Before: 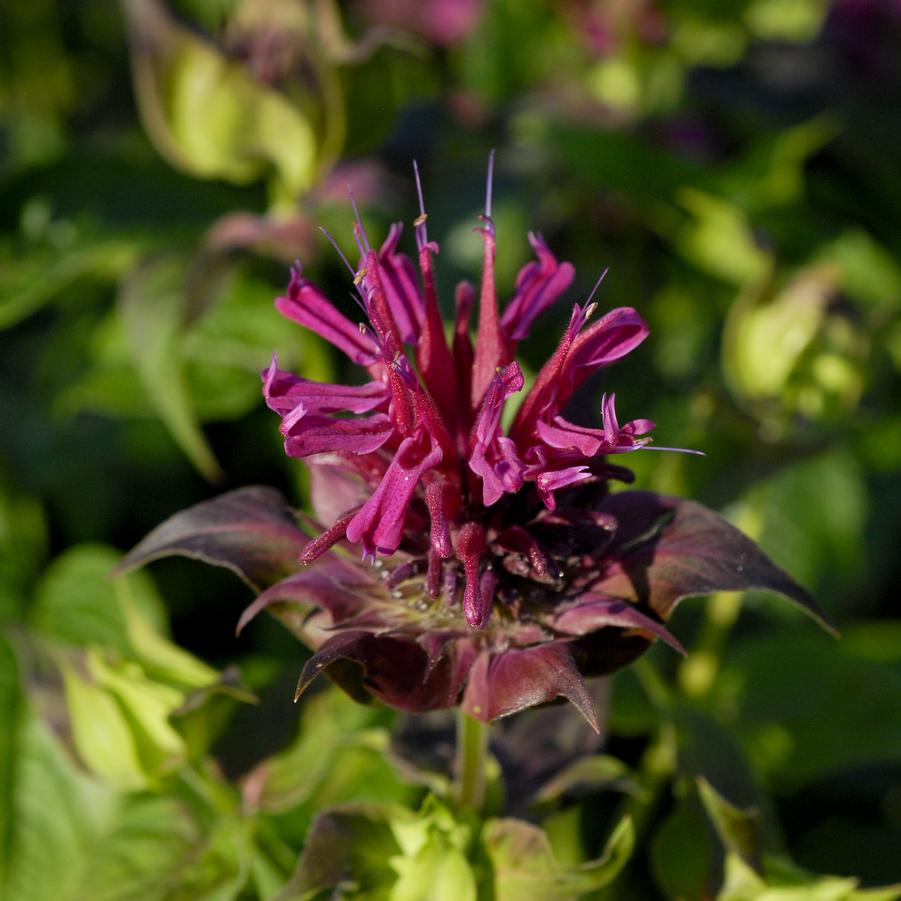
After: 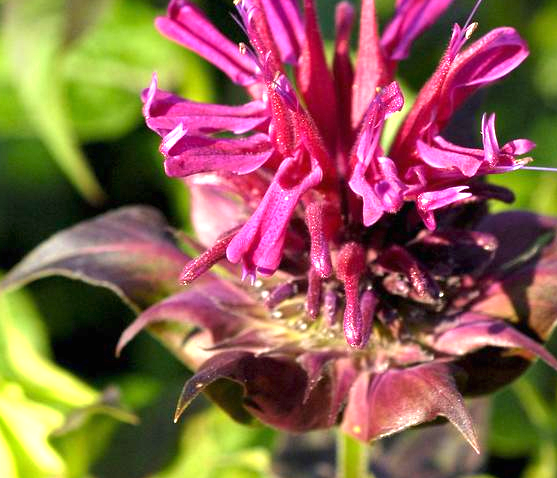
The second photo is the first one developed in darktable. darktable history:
velvia: strength 16.86%
exposure: black level correction 0, exposure 1.469 EV, compensate exposure bias true, compensate highlight preservation false
crop: left 13.368%, top 31.16%, right 24.774%, bottom 15.739%
